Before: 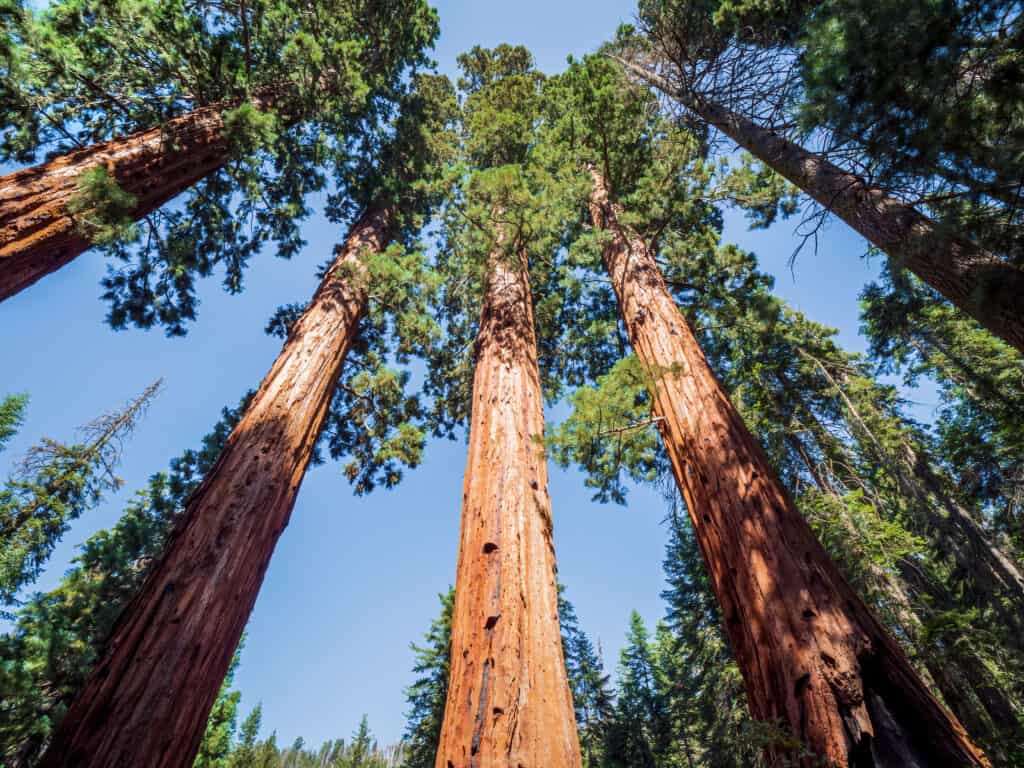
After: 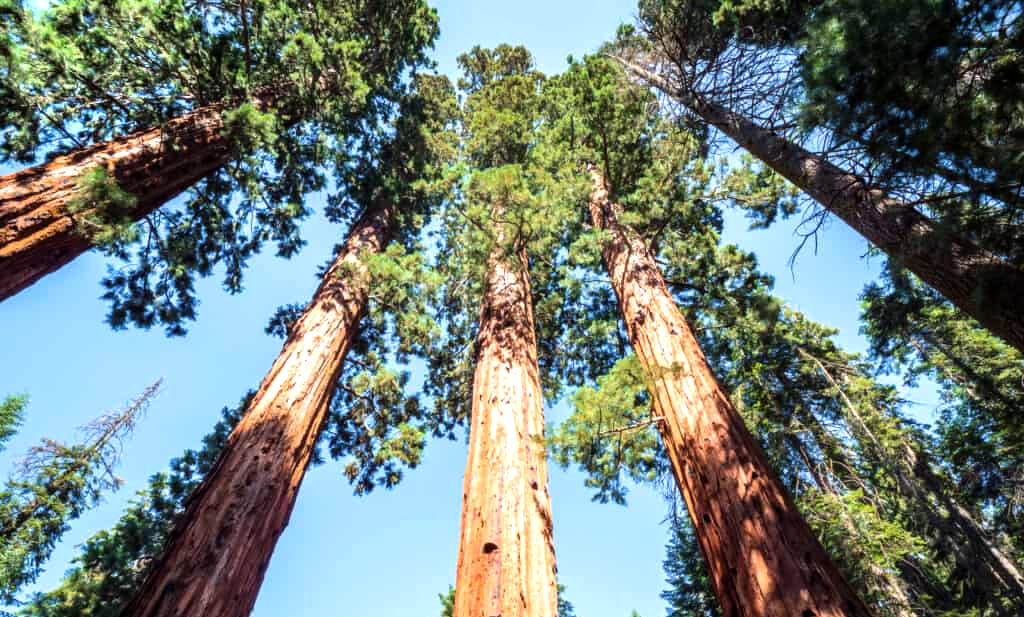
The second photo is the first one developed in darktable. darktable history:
tone equalizer: -8 EV -0.774 EV, -7 EV -0.733 EV, -6 EV -0.594 EV, -5 EV -0.371 EV, -3 EV 0.368 EV, -2 EV 0.6 EV, -1 EV 0.691 EV, +0 EV 0.723 EV
crop: bottom 19.636%
